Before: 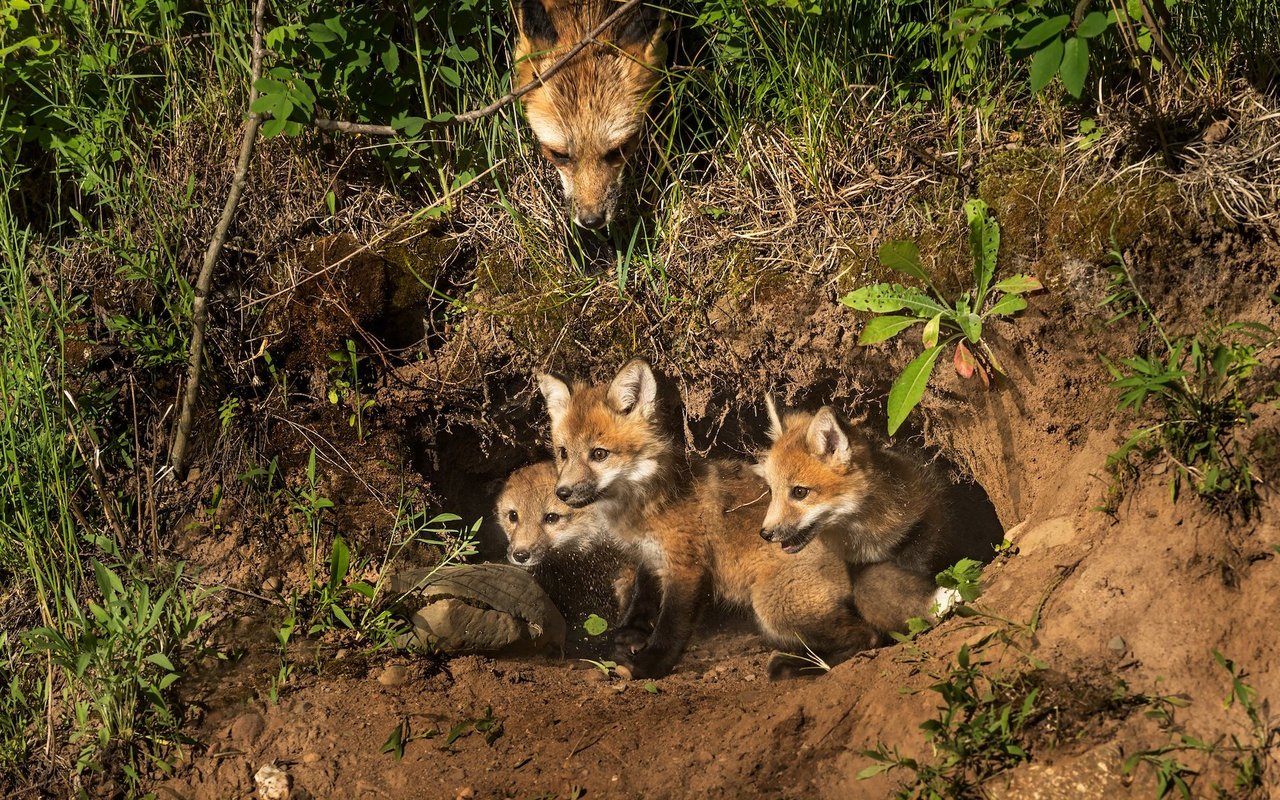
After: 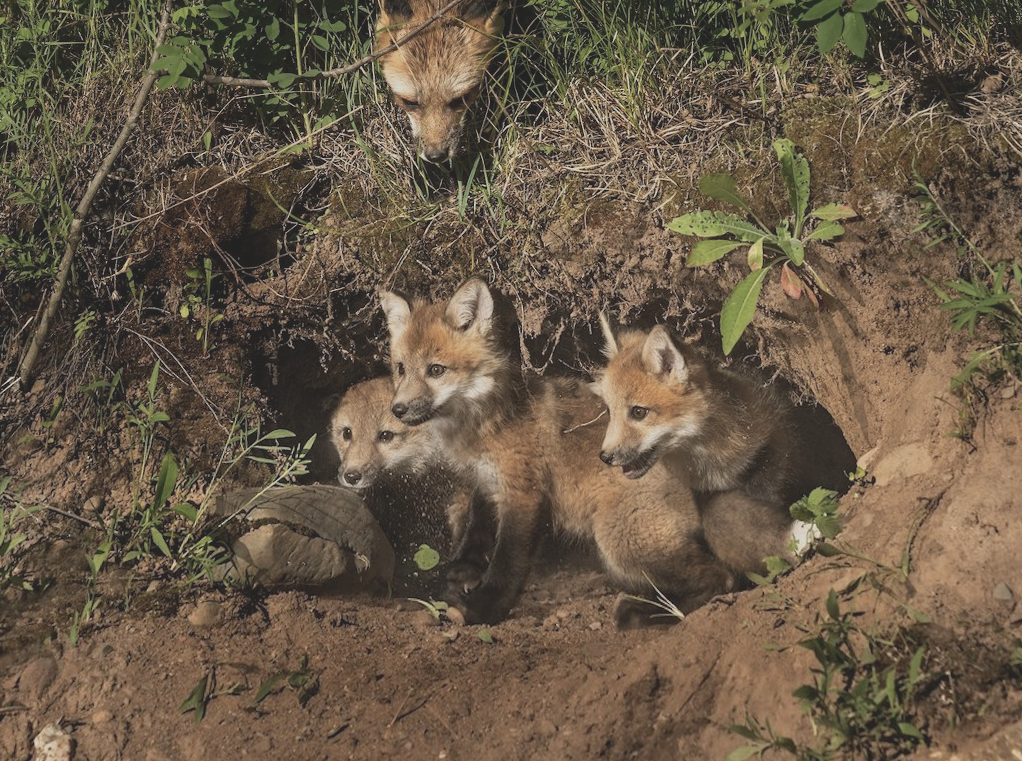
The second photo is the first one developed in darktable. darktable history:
rotate and perspective: rotation 0.72°, lens shift (vertical) -0.352, lens shift (horizontal) -0.051, crop left 0.152, crop right 0.859, crop top 0.019, crop bottom 0.964
contrast brightness saturation: contrast -0.26, saturation -0.43
crop and rotate: left 2.536%, right 1.107%, bottom 2.246%
